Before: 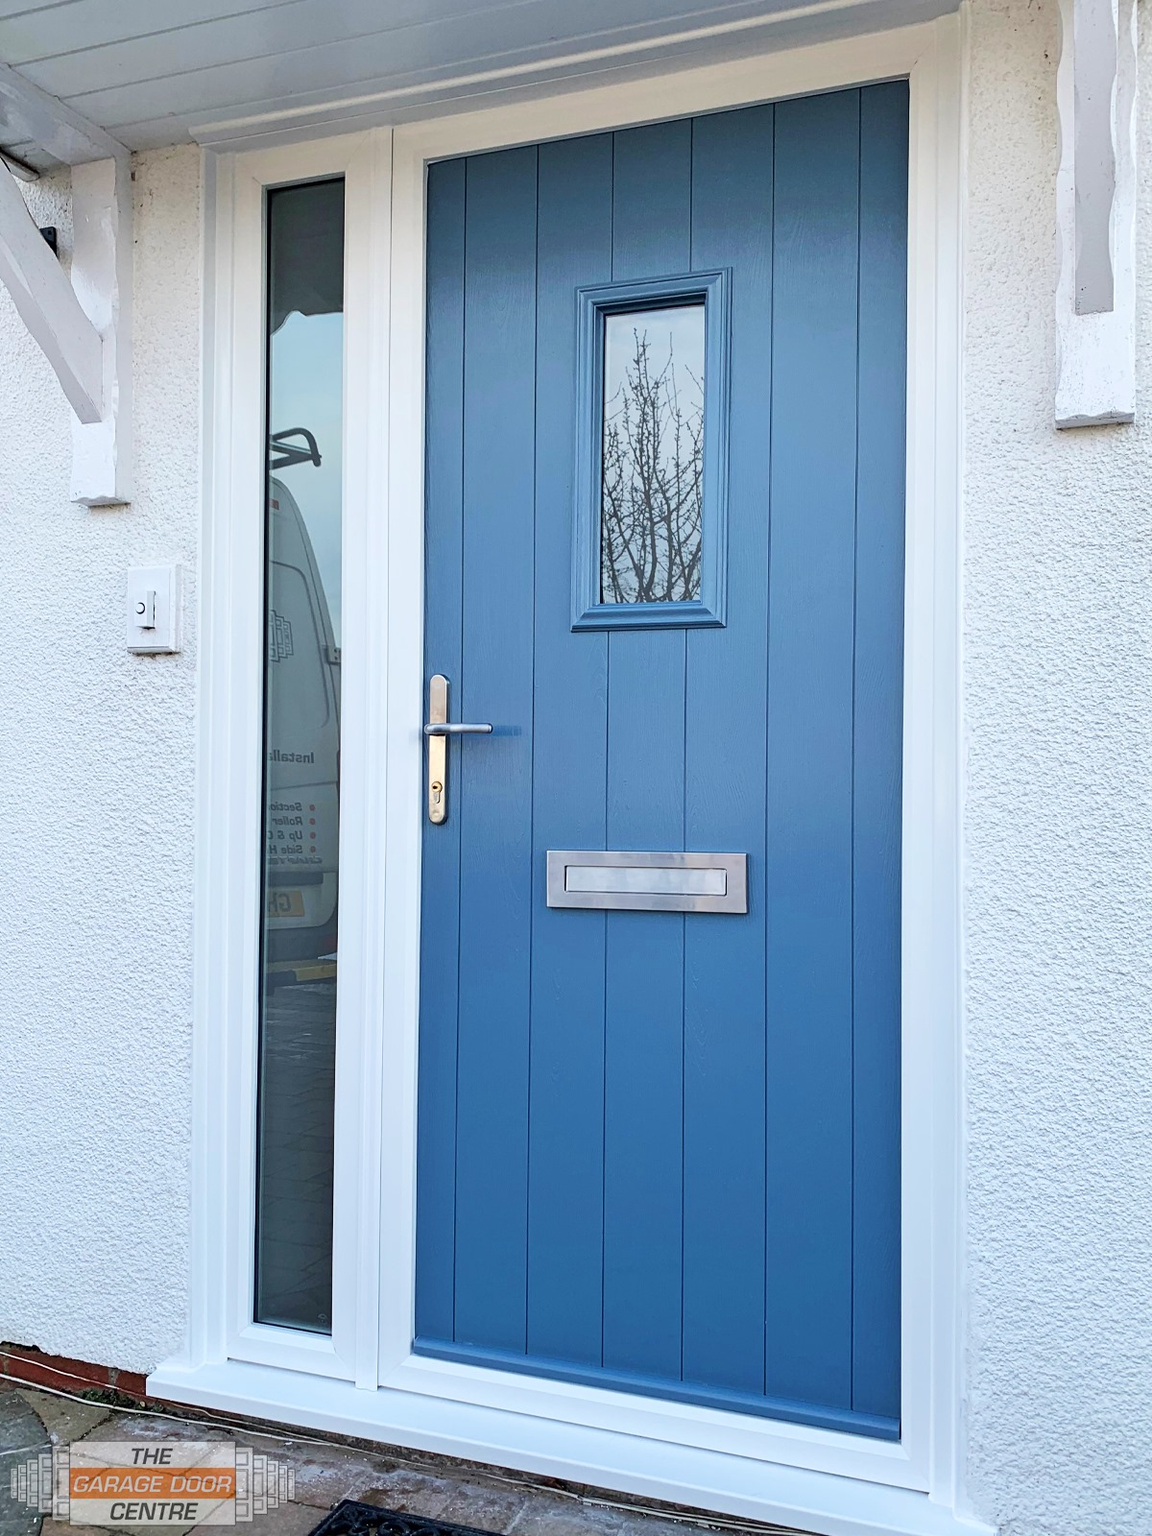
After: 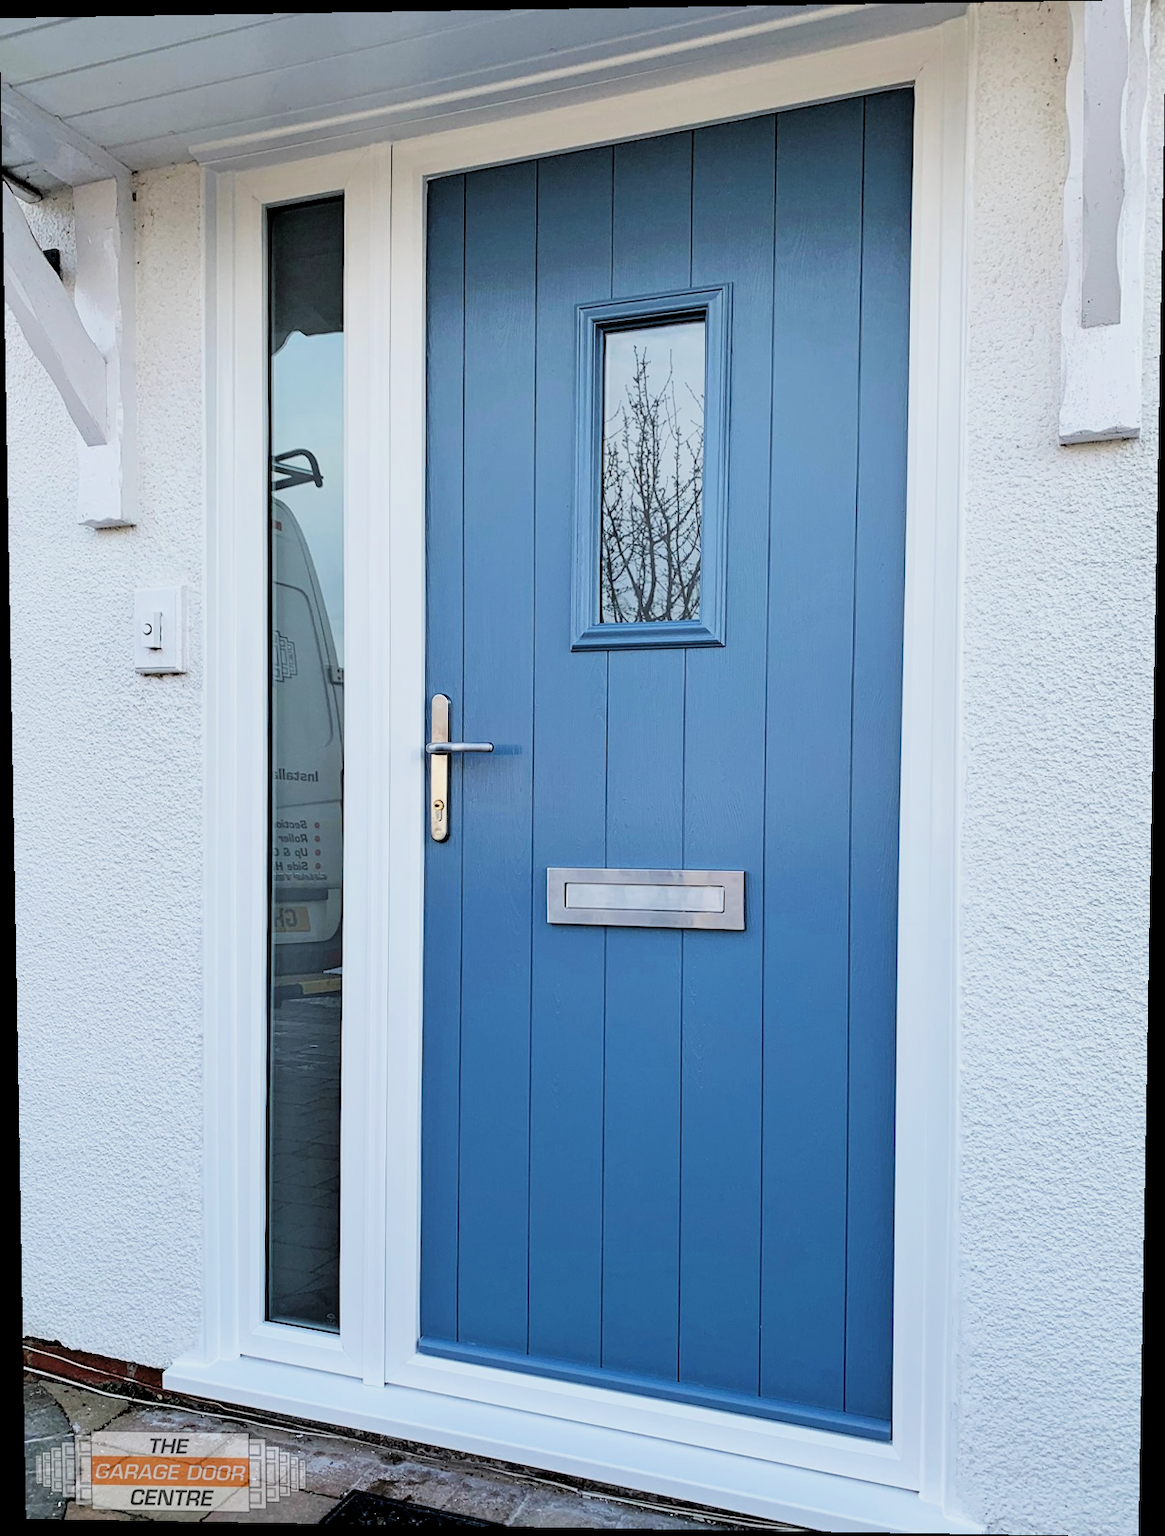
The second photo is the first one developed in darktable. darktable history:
rotate and perspective: lens shift (vertical) 0.048, lens shift (horizontal) -0.024, automatic cropping off
filmic rgb: black relative exposure -3.92 EV, white relative exposure 3.14 EV, hardness 2.87
